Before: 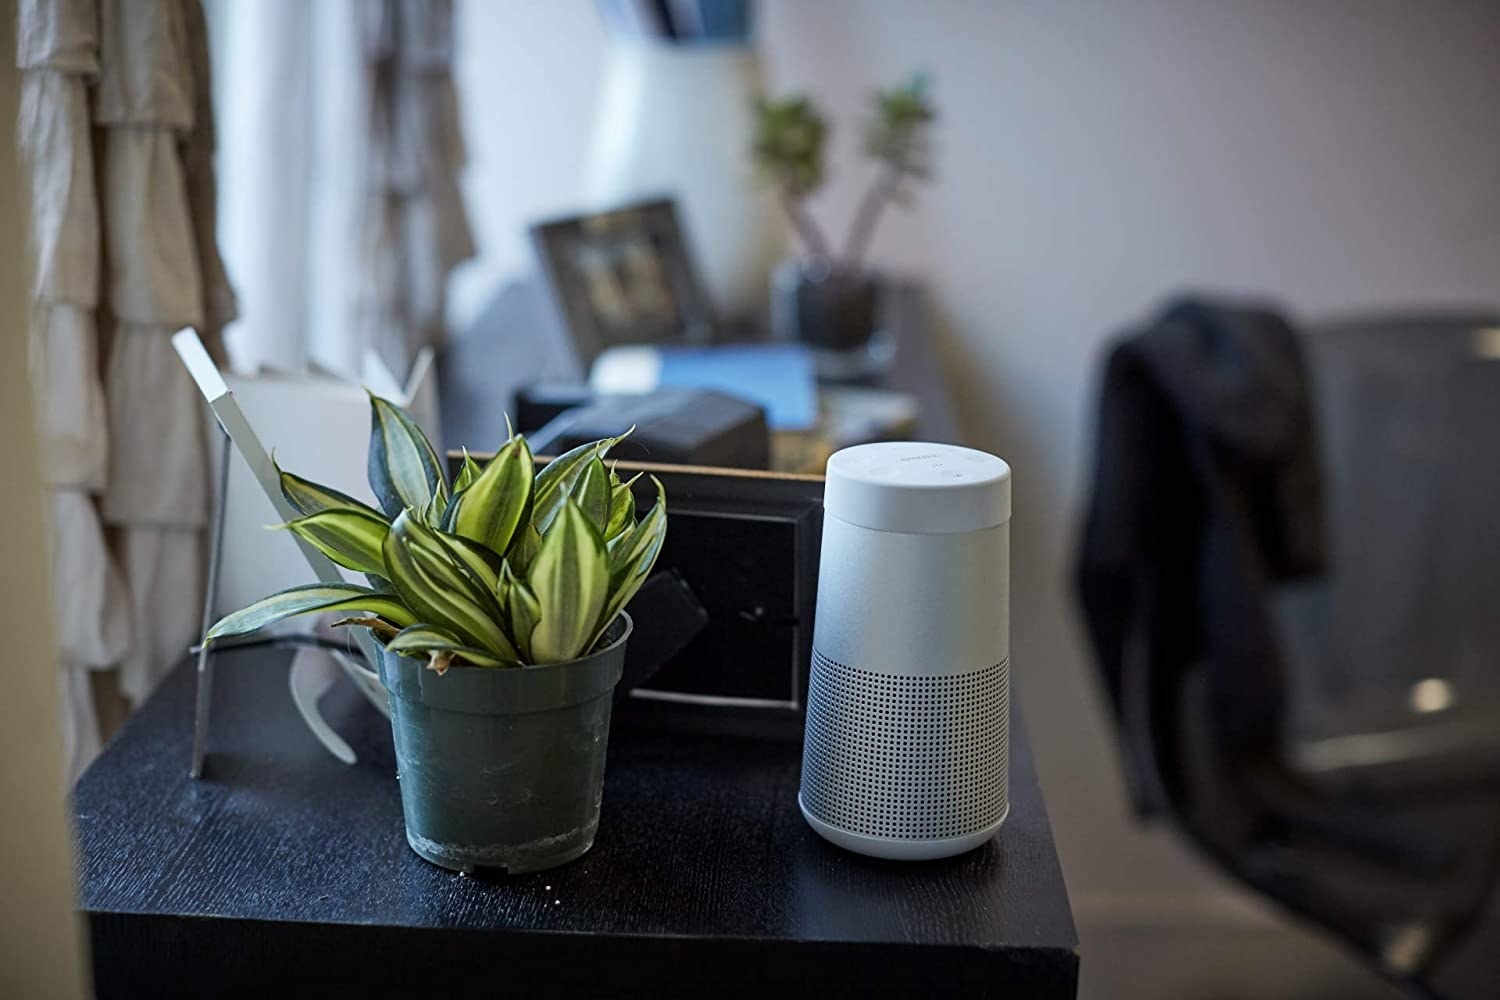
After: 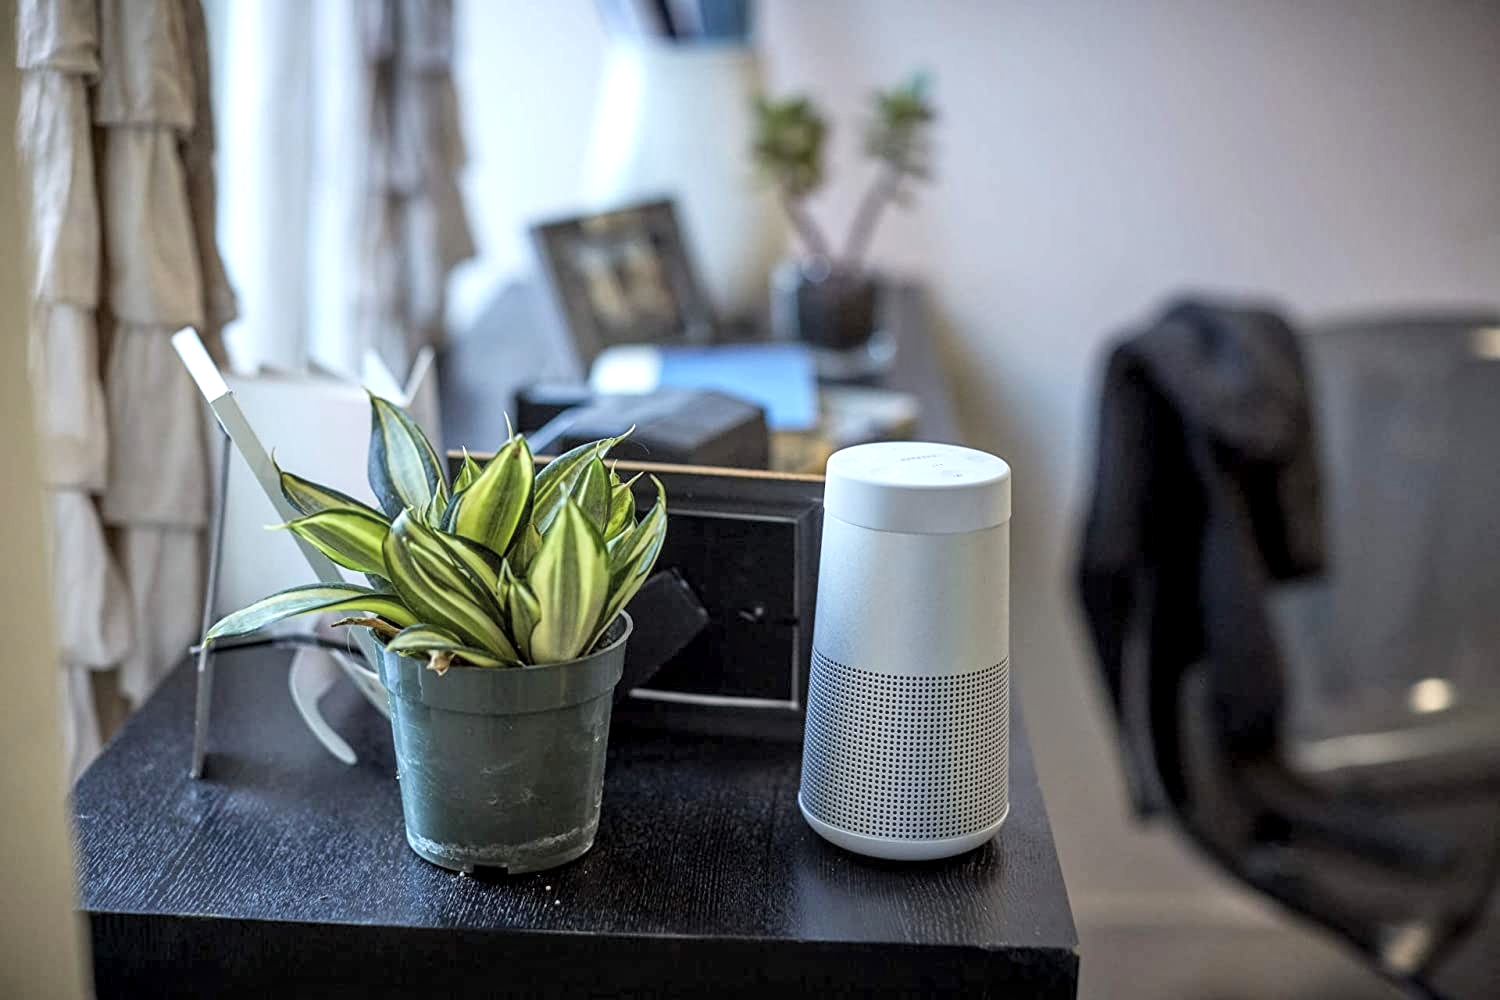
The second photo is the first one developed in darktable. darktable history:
exposure: exposure 0.245 EV, compensate exposure bias true, compensate highlight preservation false
contrast brightness saturation: brightness 0.148
local contrast: highlights 62%, detail 143%, midtone range 0.429
